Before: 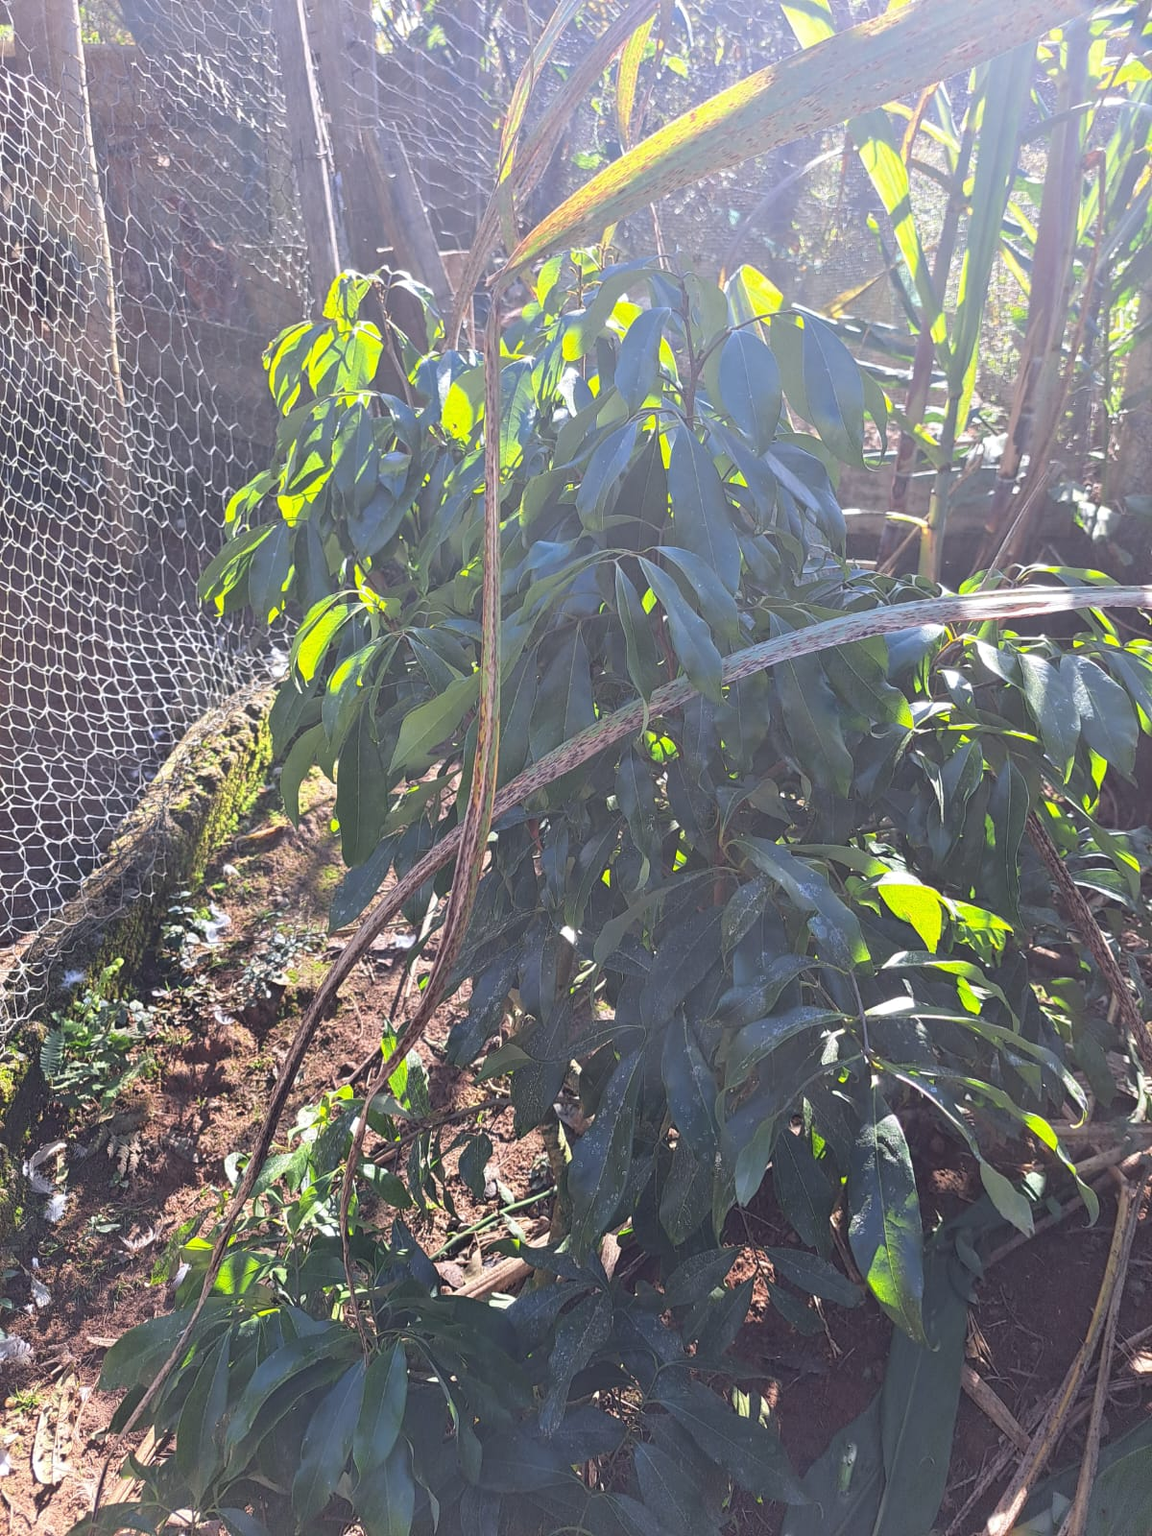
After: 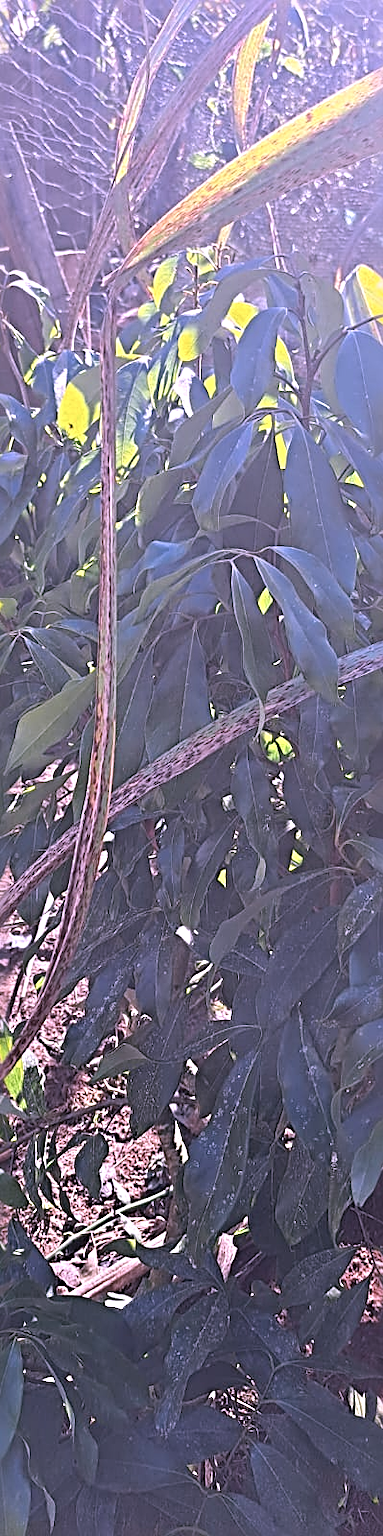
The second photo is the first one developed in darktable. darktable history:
crop: left 33.36%, right 33.36%
sharpen: radius 3.69, amount 0.928
color correction: highlights a* 15.46, highlights b* -20.56
